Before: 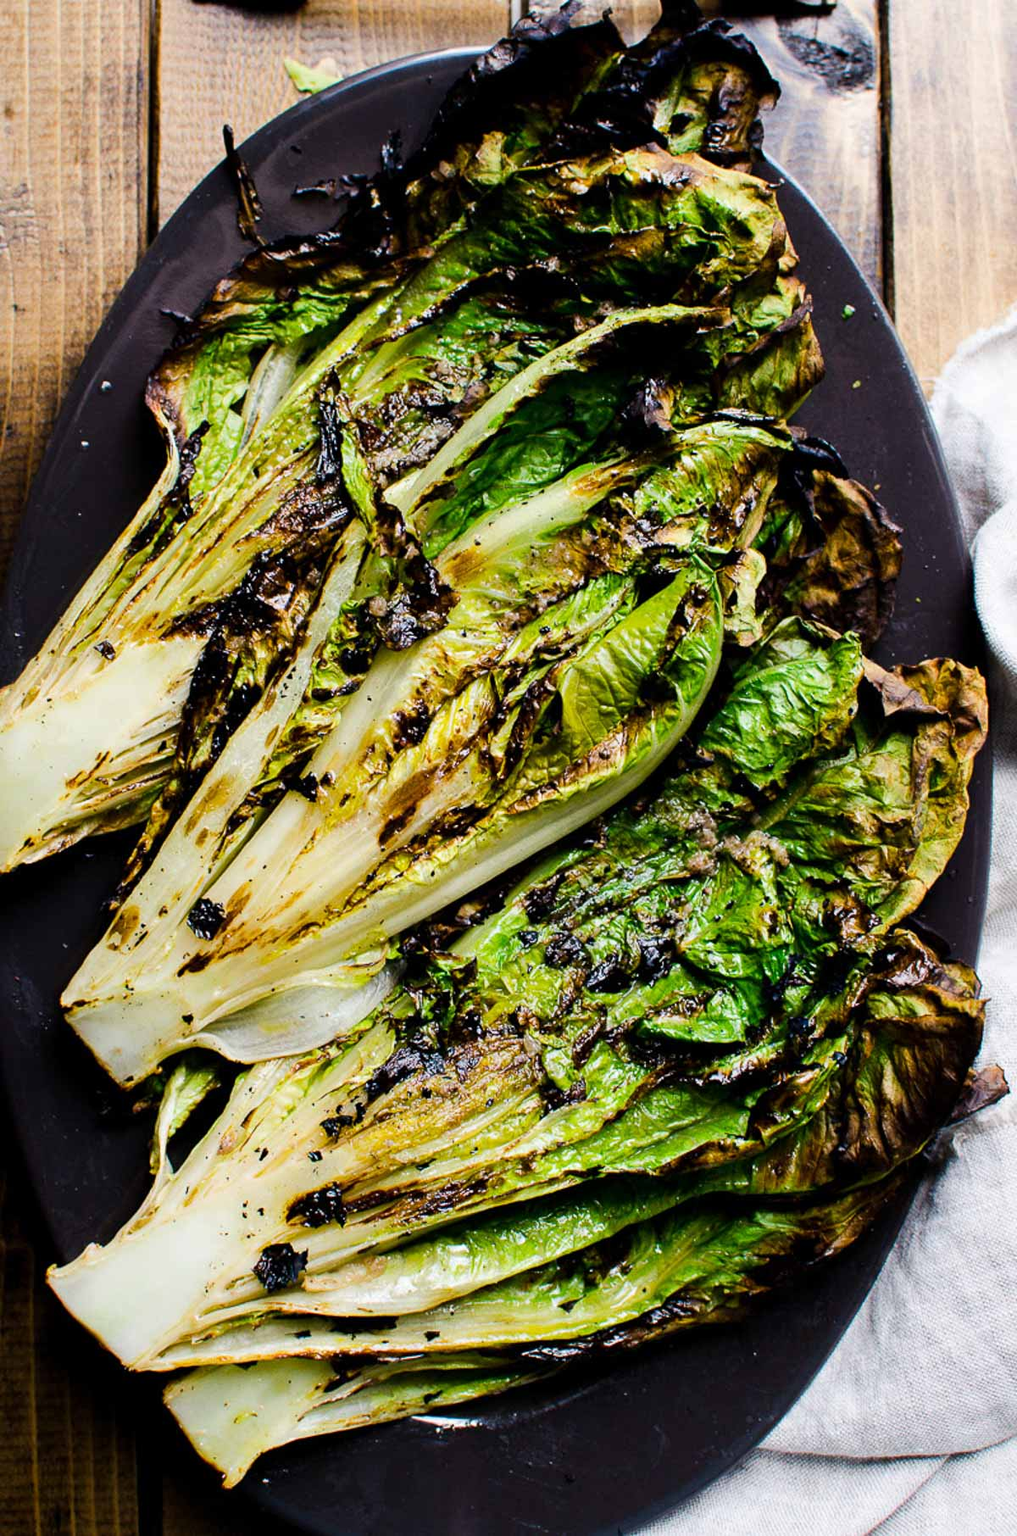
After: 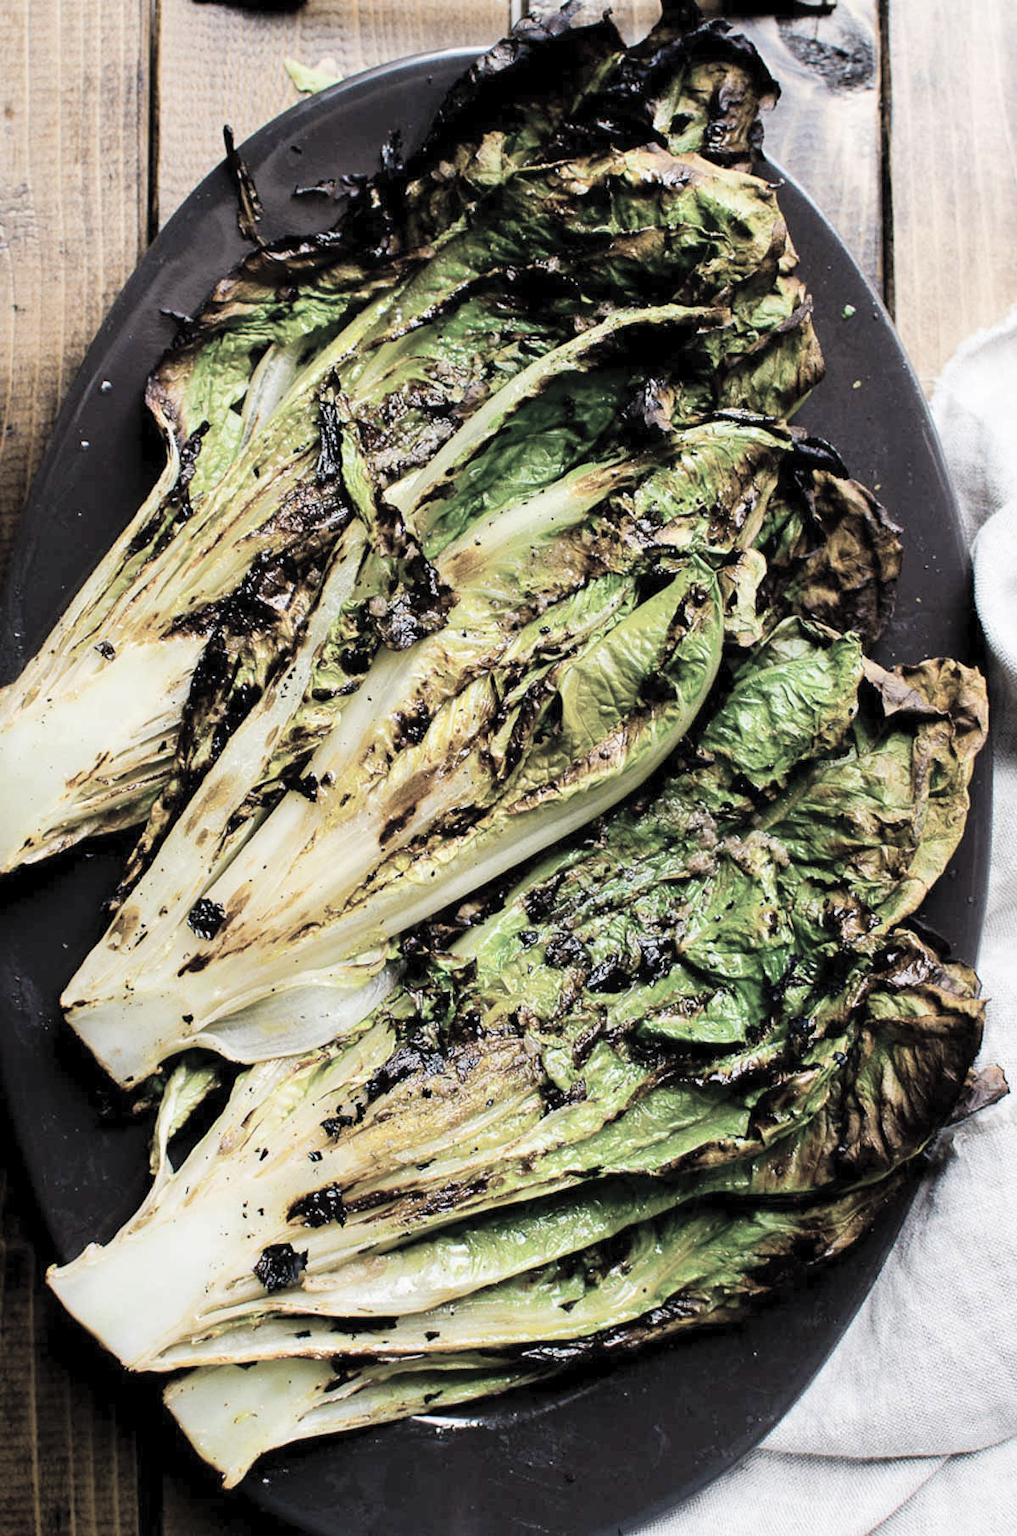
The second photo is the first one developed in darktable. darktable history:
contrast brightness saturation: brightness 0.188, saturation -0.5
